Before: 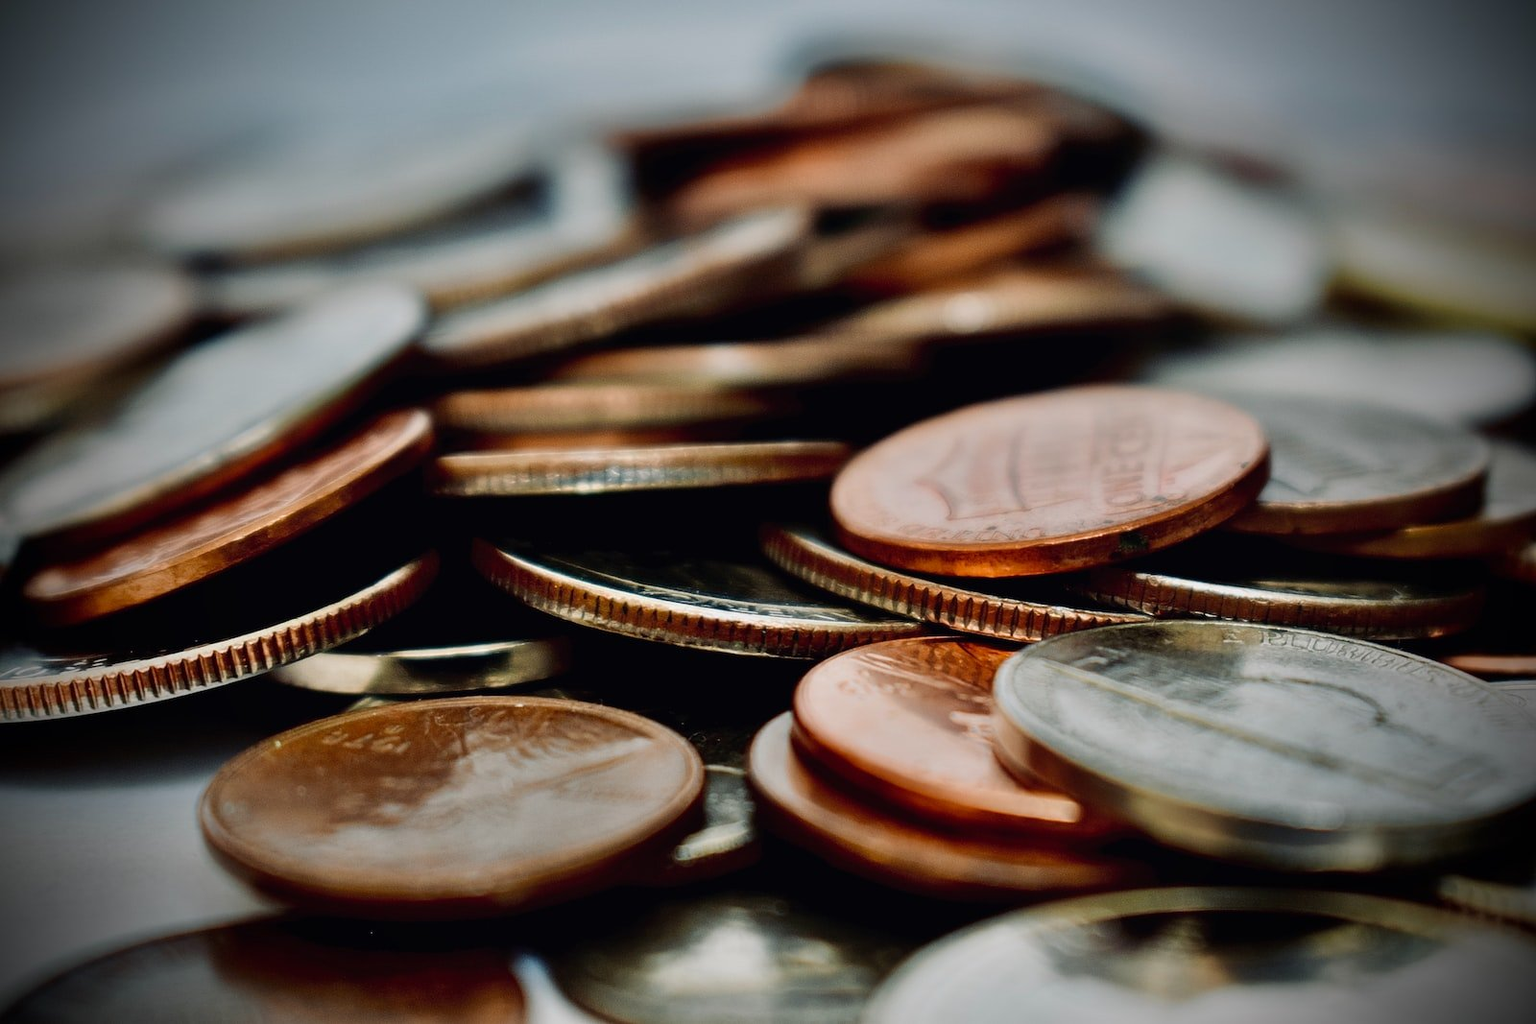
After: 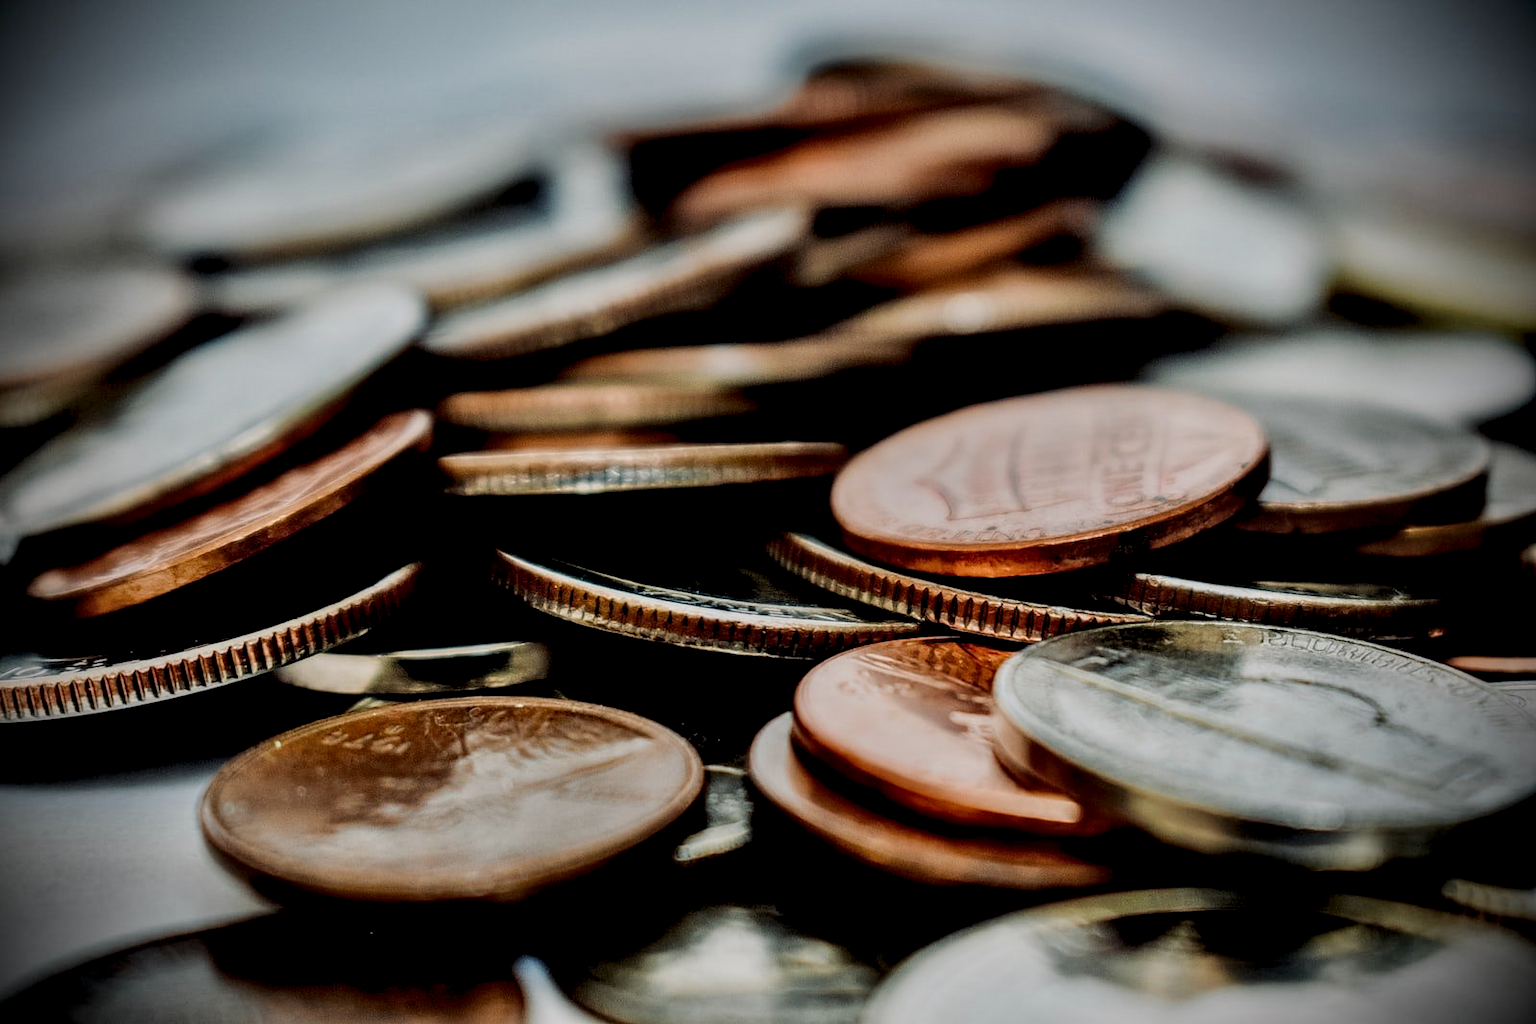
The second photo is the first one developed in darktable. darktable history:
filmic rgb: black relative exposure -7.65 EV, white relative exposure 4.56 EV, hardness 3.61
local contrast: highlights 60%, shadows 60%, detail 160%
